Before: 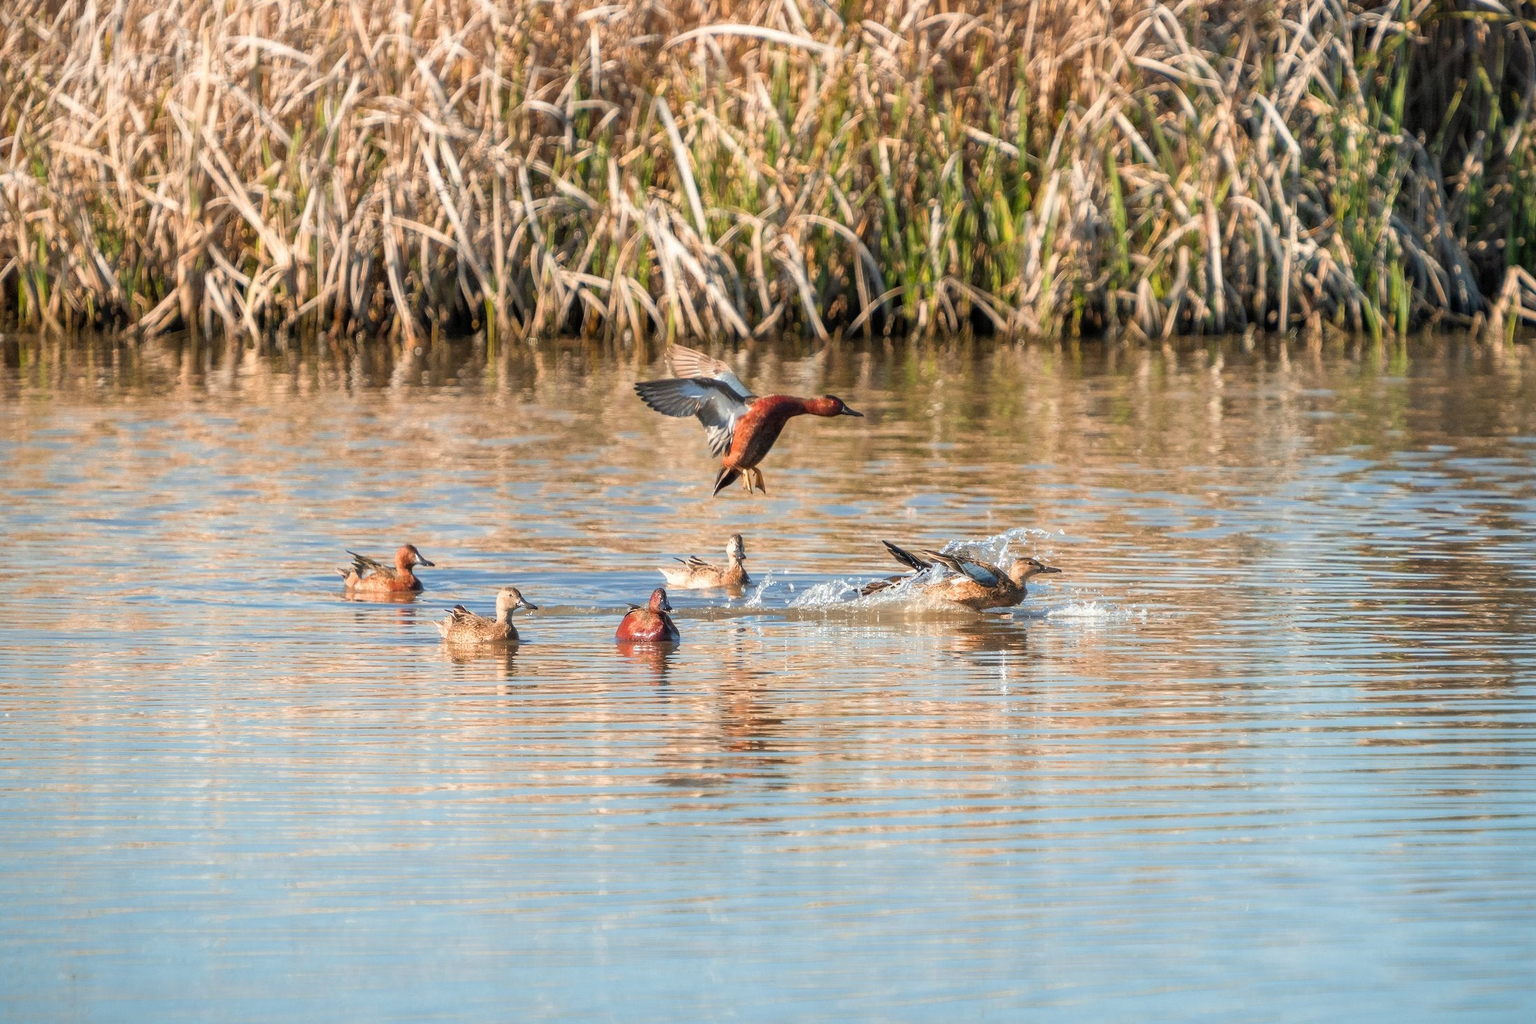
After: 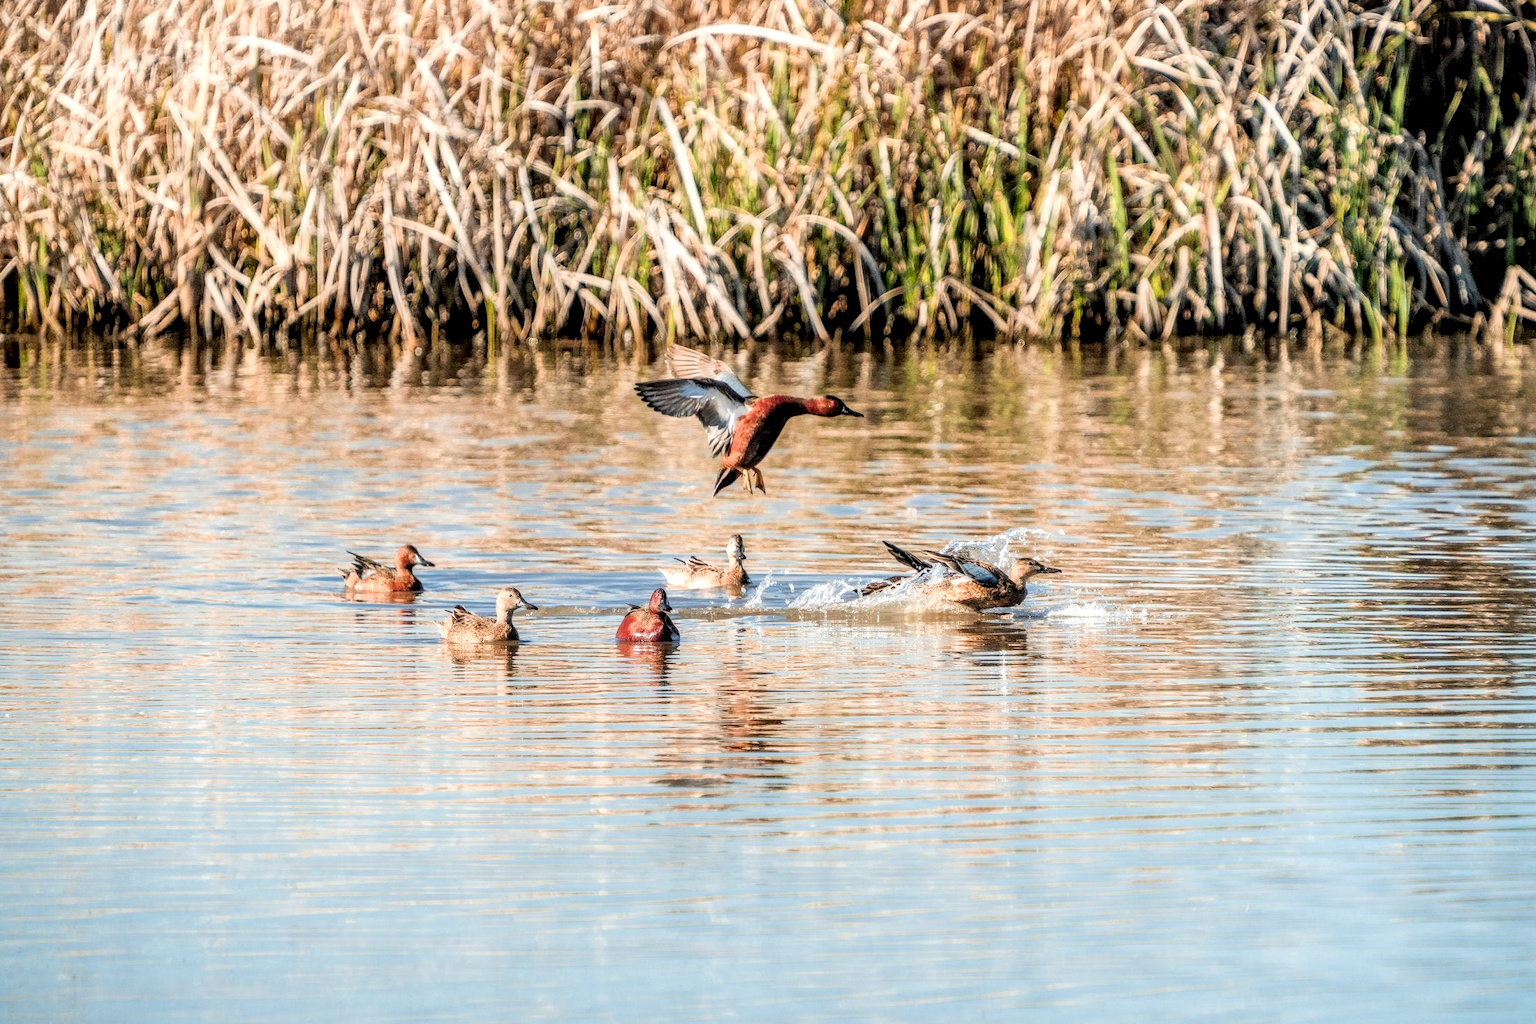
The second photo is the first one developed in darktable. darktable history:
exposure: exposure 0.6 EV, compensate highlight preservation false
filmic rgb: black relative exposure -5 EV, hardness 2.88, contrast 1.2
local contrast: detail 160%
